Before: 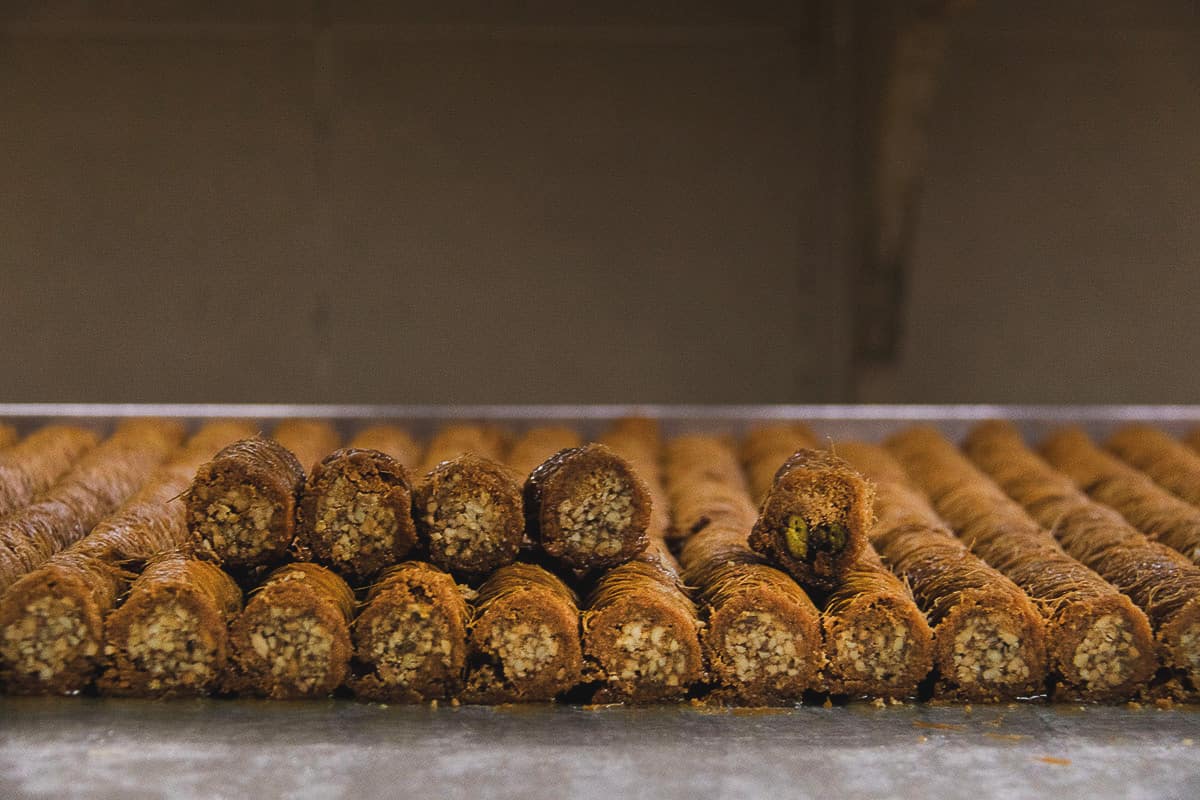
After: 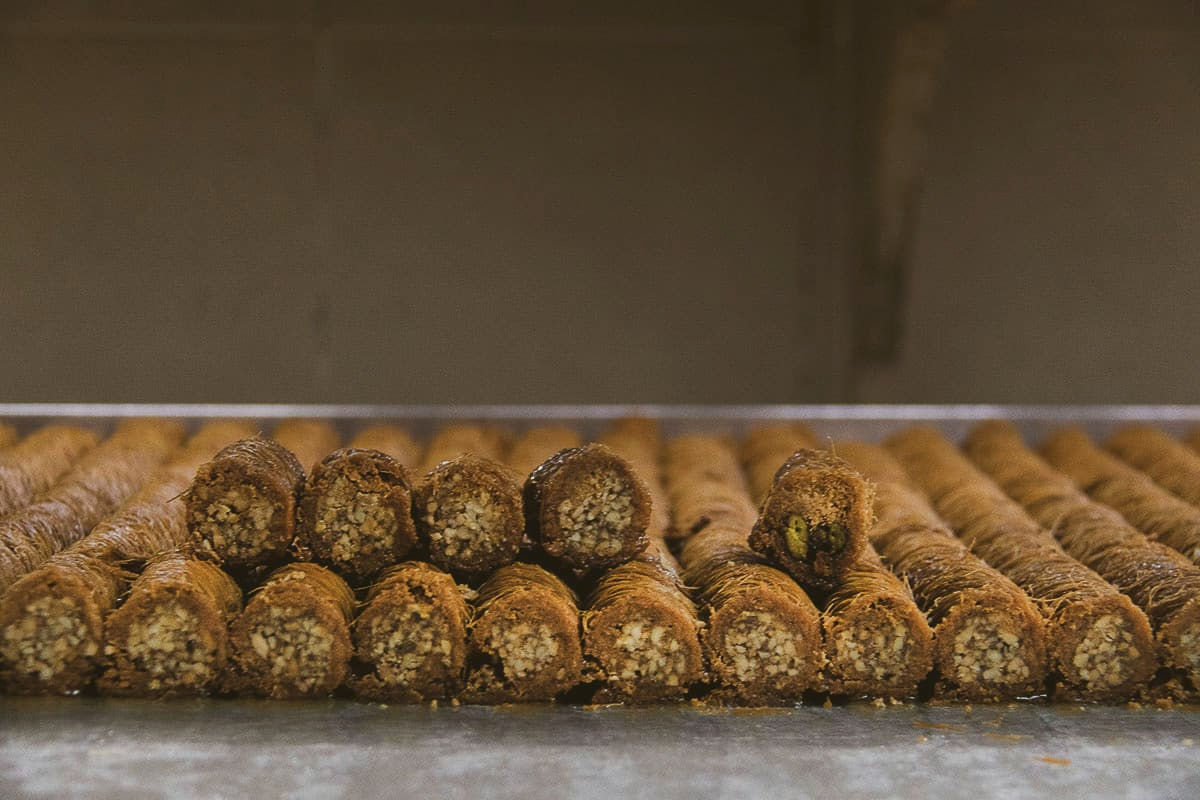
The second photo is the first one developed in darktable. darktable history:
color balance: lift [1.004, 1.002, 1.002, 0.998], gamma [1, 1.007, 1.002, 0.993], gain [1, 0.977, 1.013, 1.023], contrast -3.64%
contrast brightness saturation: saturation -0.1
